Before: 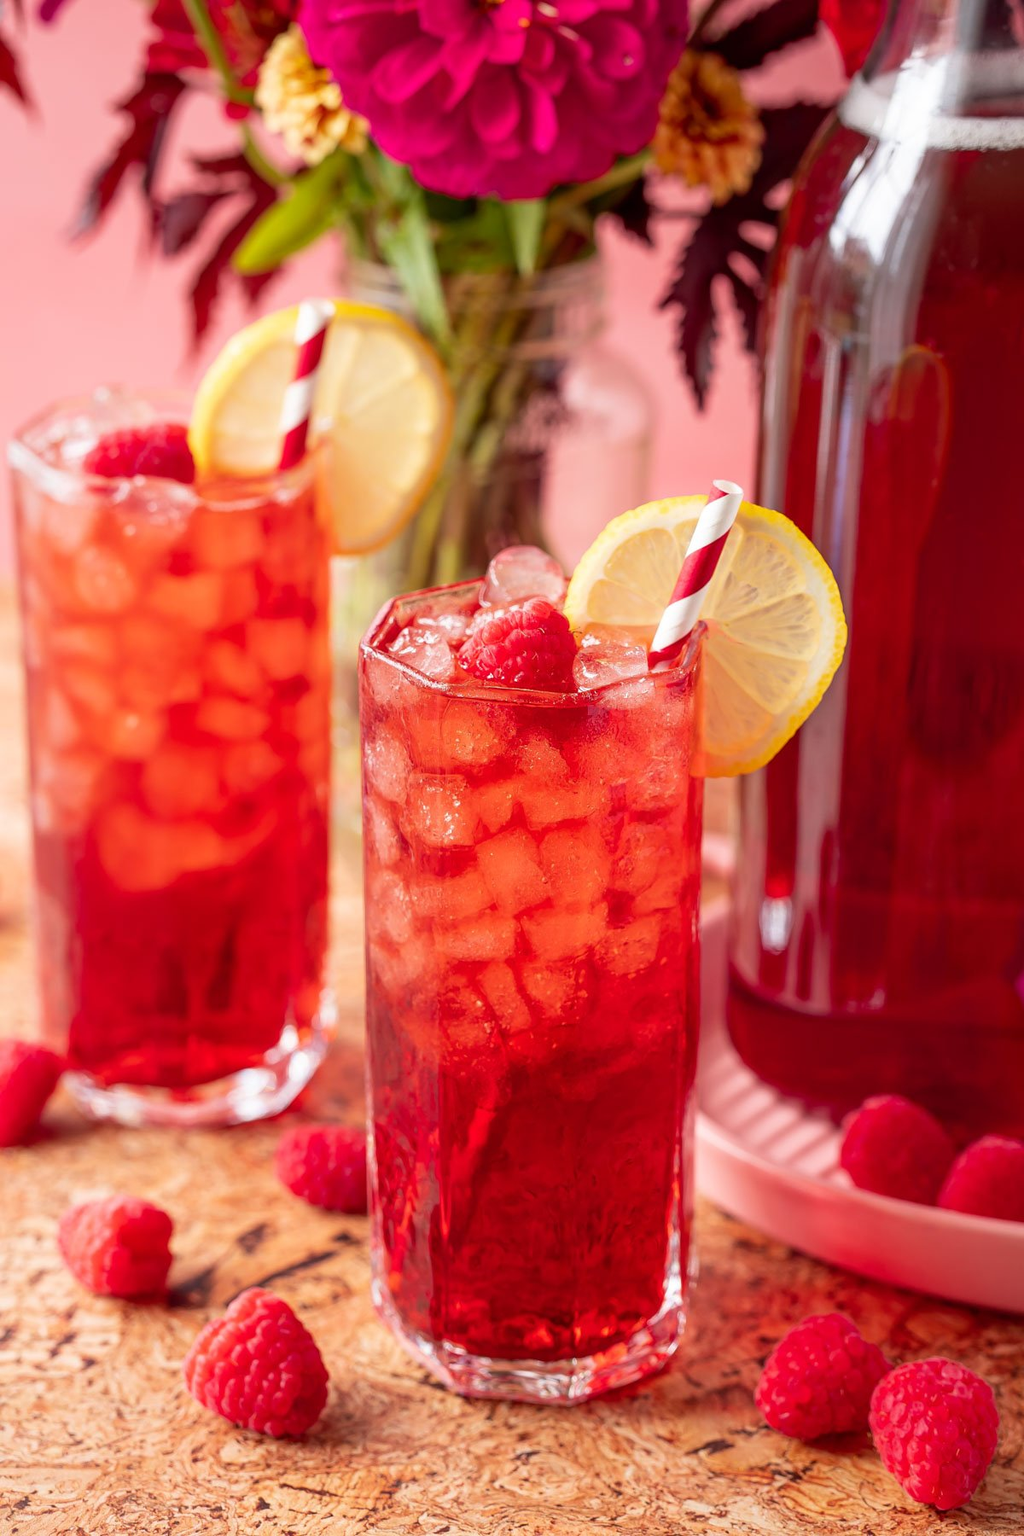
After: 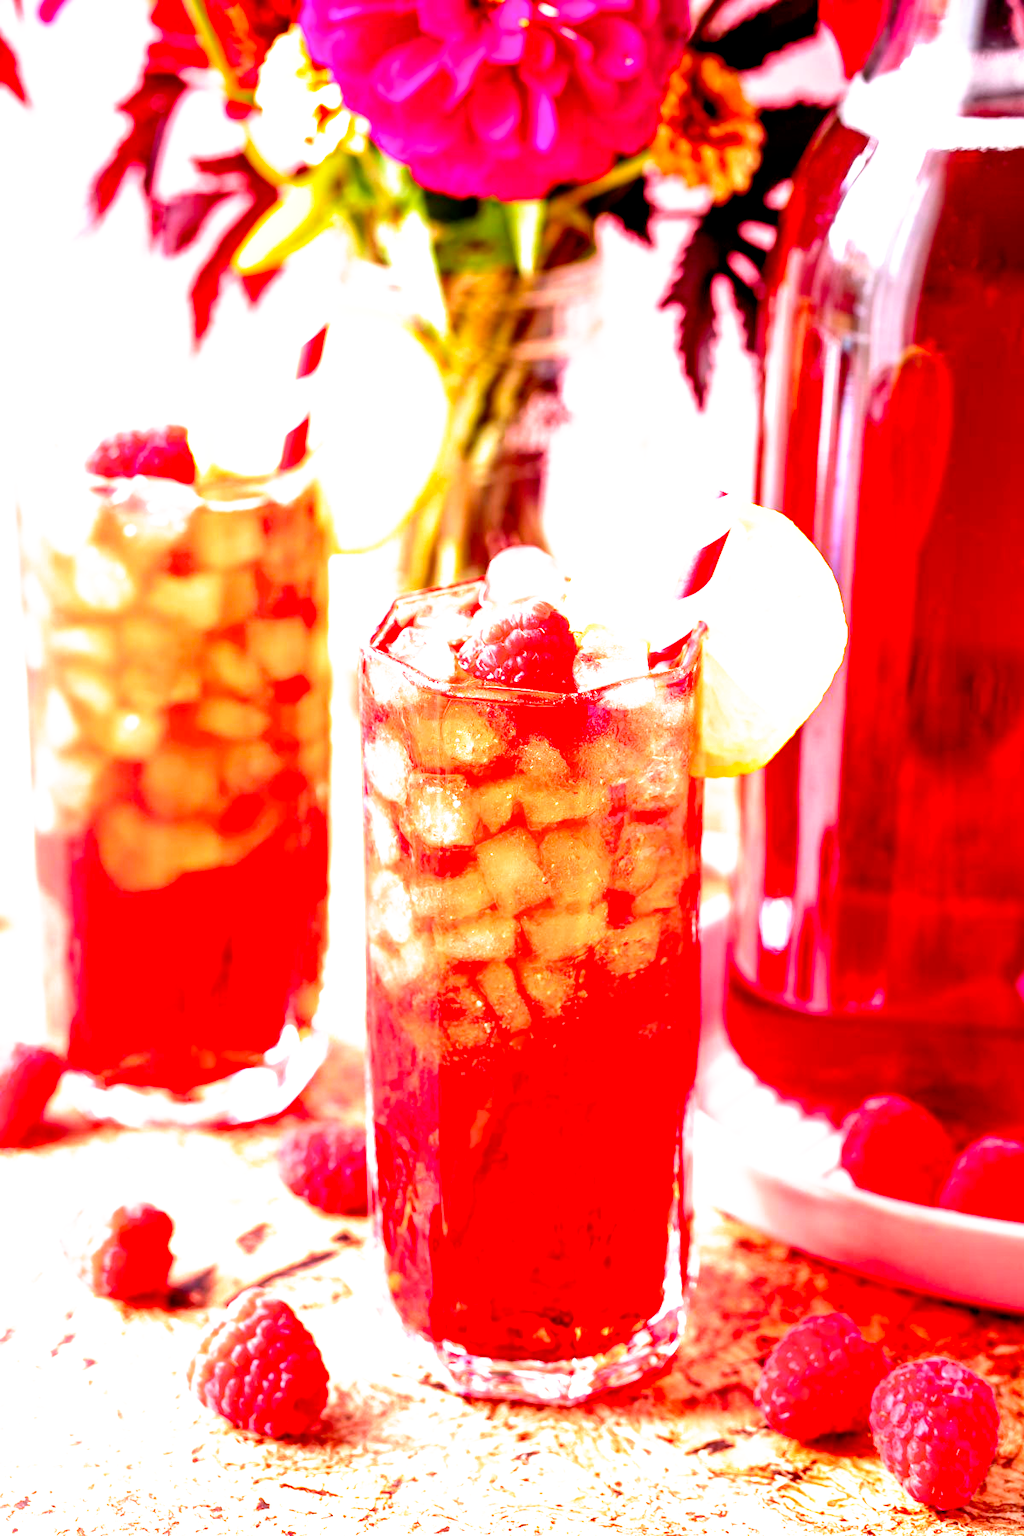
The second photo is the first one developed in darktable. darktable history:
contrast equalizer: y [[0.5 ×4, 0.467, 0.376], [0.5 ×6], [0.5 ×6], [0 ×6], [0 ×6]]
white balance: red 1.004, blue 1.096
color balance: contrast 10%
exposure: black level correction 0, exposure 1.379 EV, compensate exposure bias true, compensate highlight preservation false
filmic rgb: black relative exposure -5.5 EV, white relative exposure 2.5 EV, threshold 3 EV, target black luminance 0%, hardness 4.51, latitude 67.35%, contrast 1.453, shadows ↔ highlights balance -3.52%, preserve chrominance no, color science v4 (2020), contrast in shadows soft, enable highlight reconstruction true
